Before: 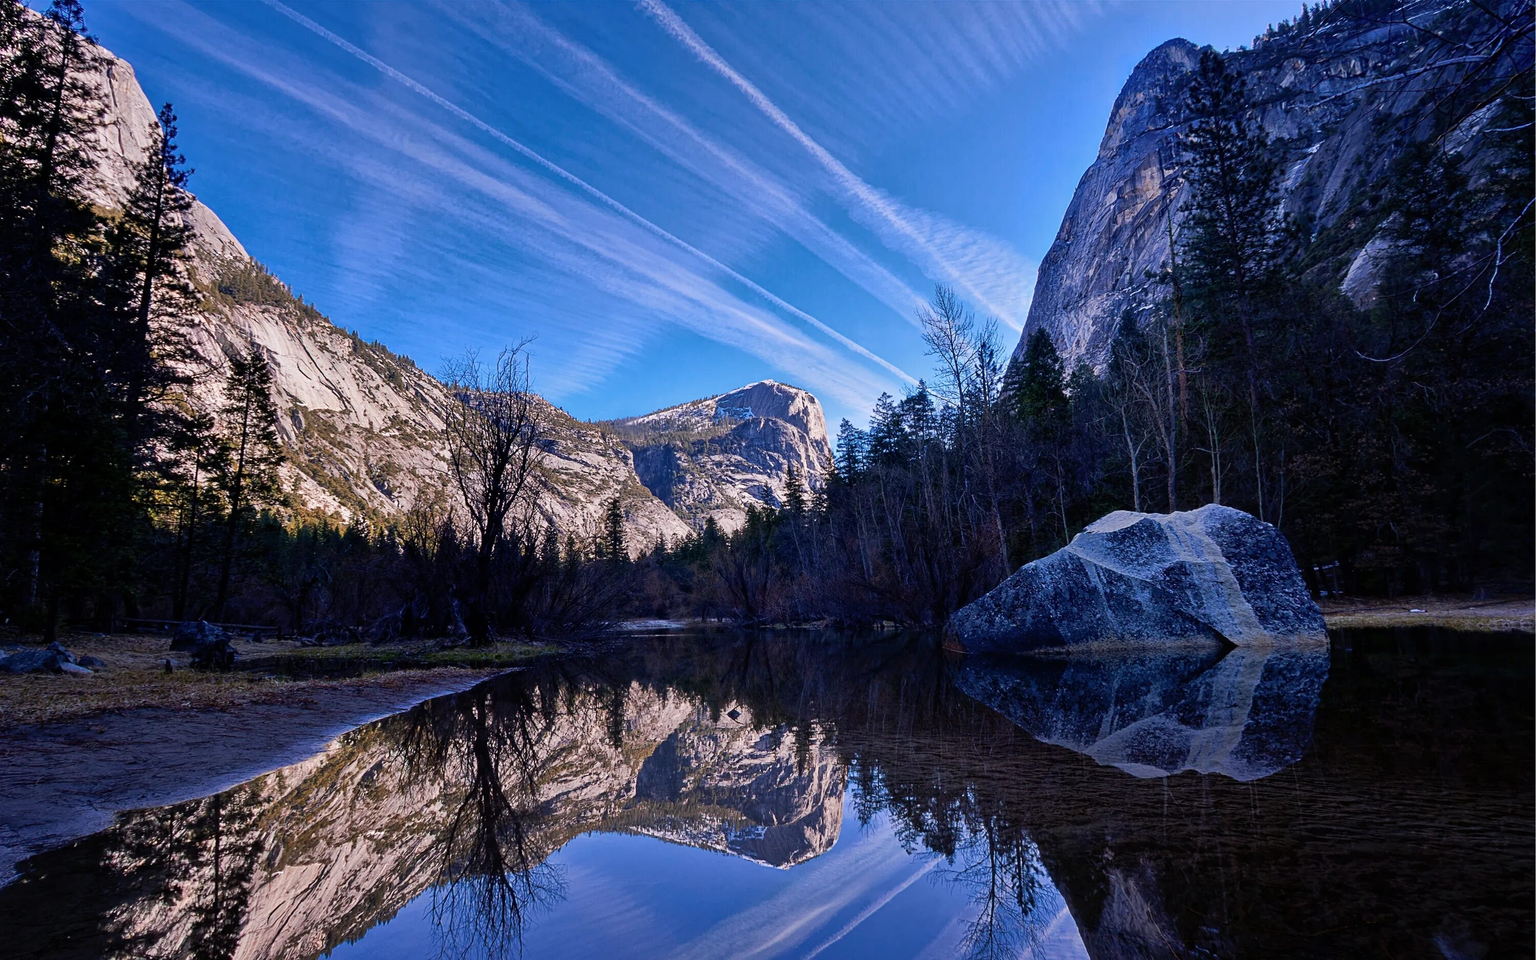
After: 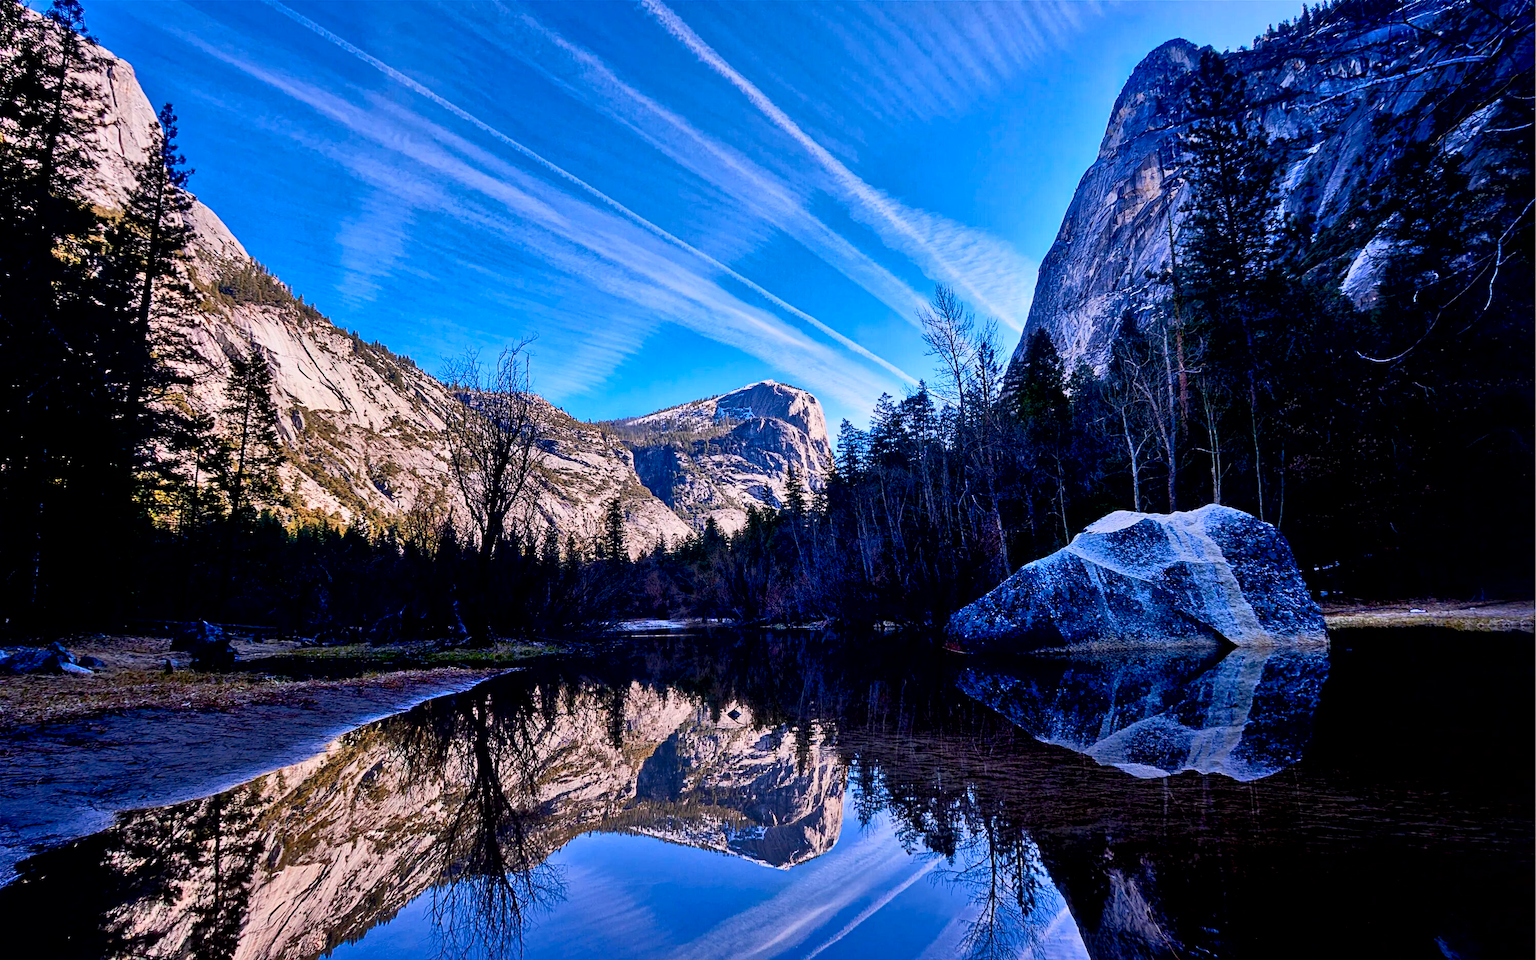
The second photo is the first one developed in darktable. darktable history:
shadows and highlights: shadows 43.75, white point adjustment -1.55, soften with gaussian
contrast brightness saturation: contrast 0.227, brightness 0.106, saturation 0.287
exposure: black level correction 0.009, compensate exposure bias true, compensate highlight preservation false
